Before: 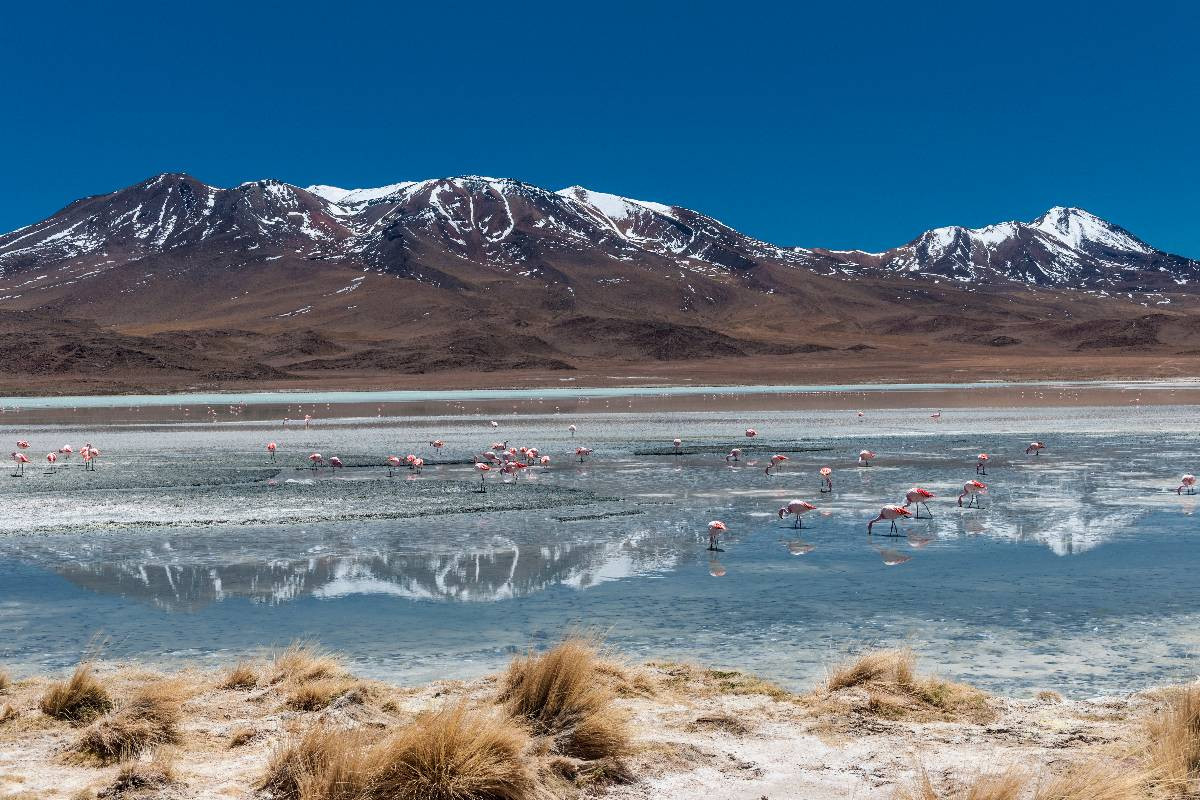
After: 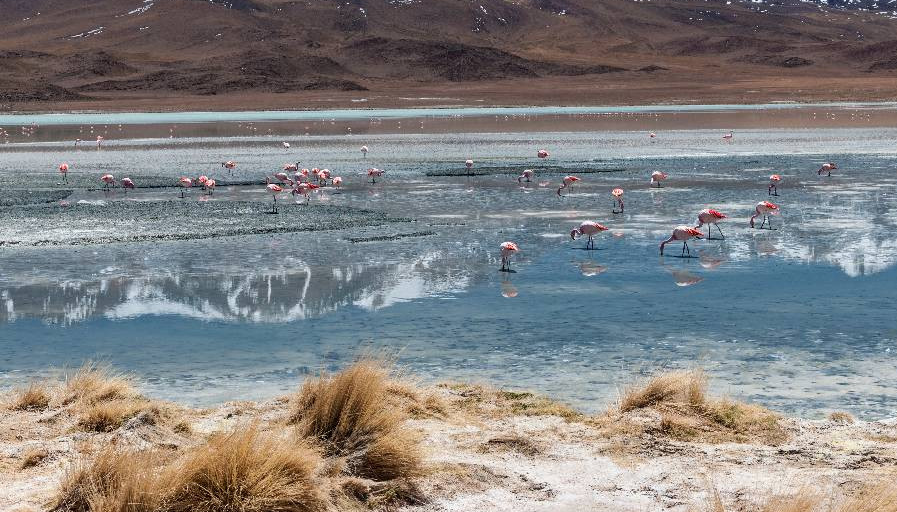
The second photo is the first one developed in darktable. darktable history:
crop and rotate: left 17.409%, top 34.89%, right 7.834%, bottom 1.036%
